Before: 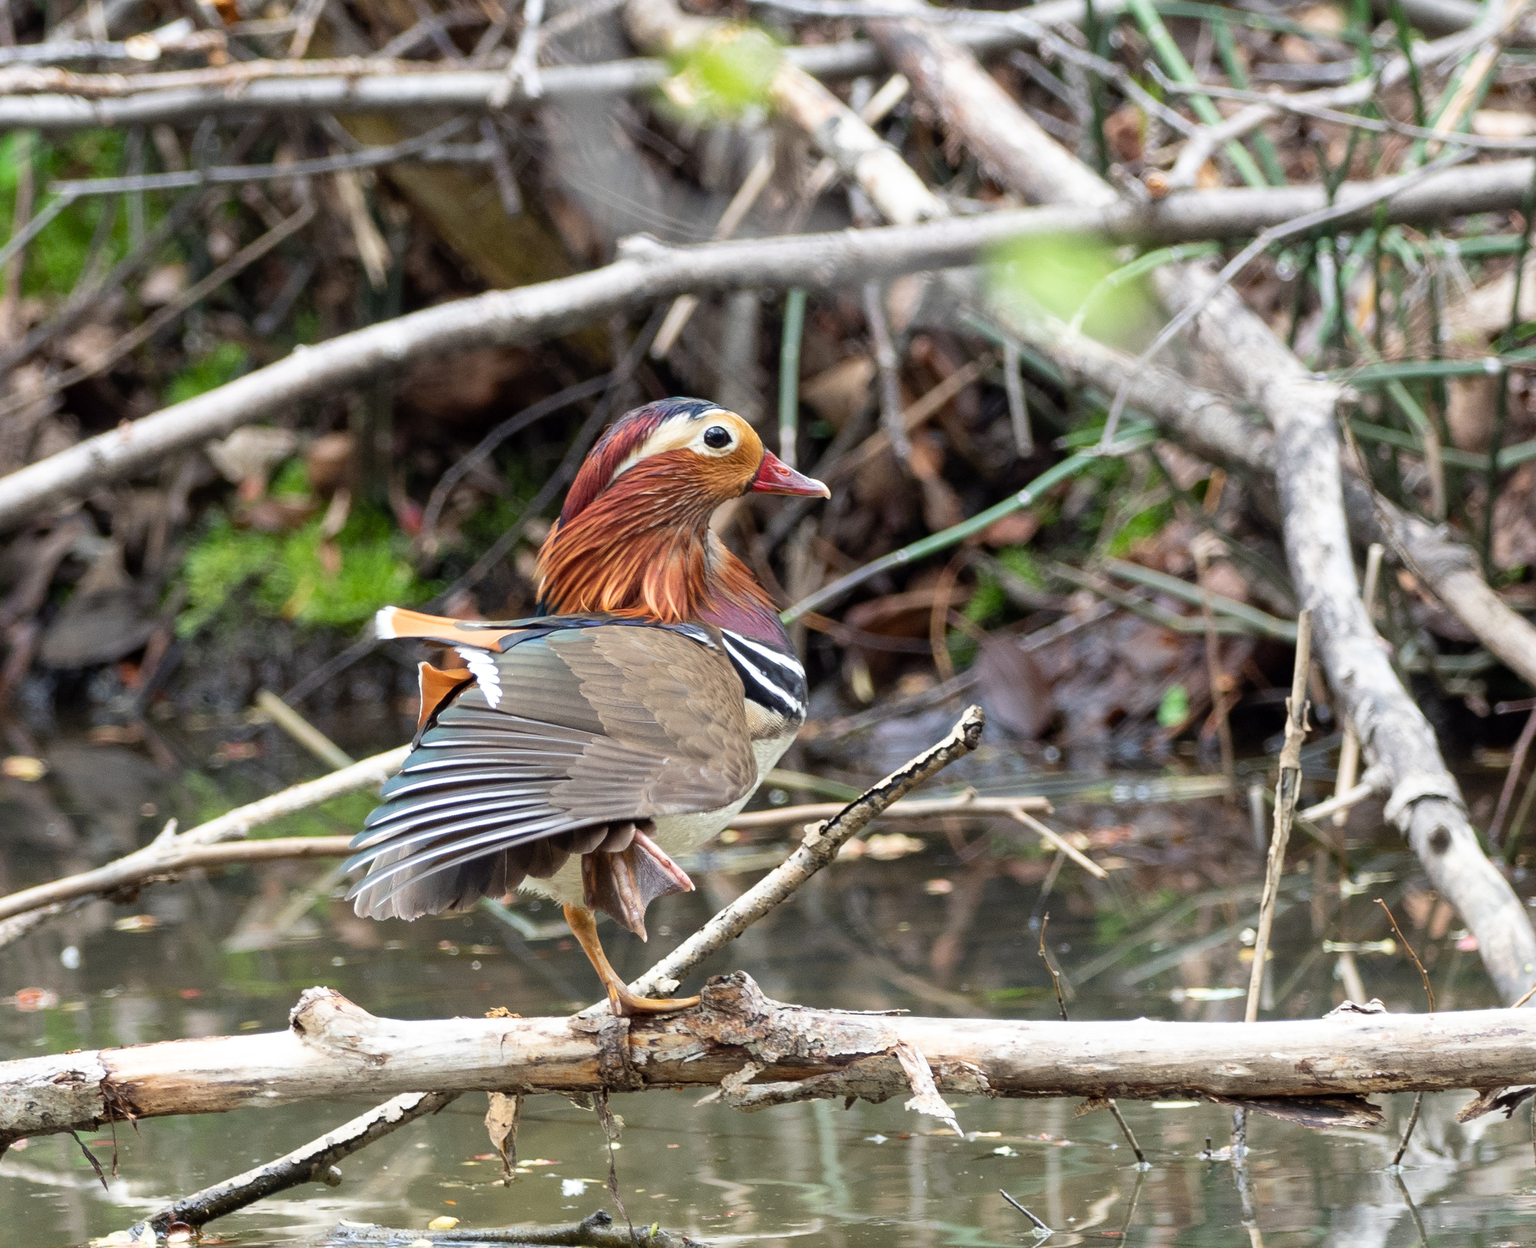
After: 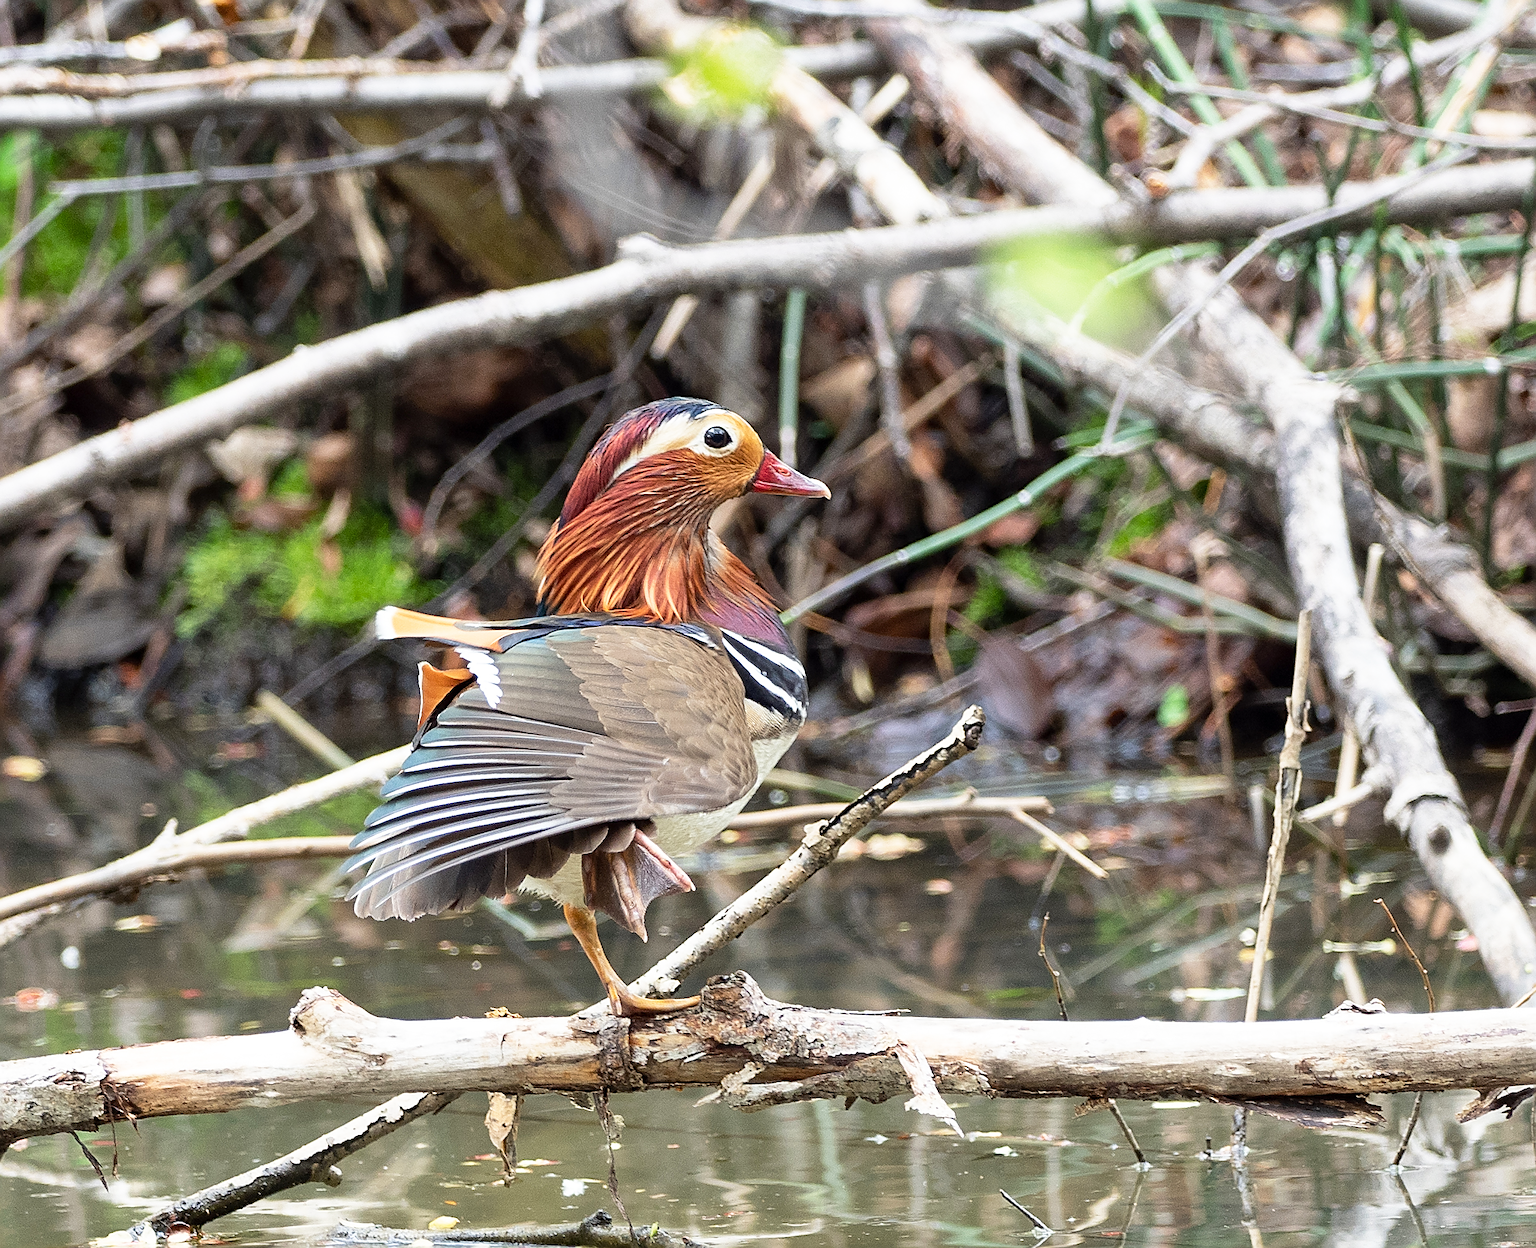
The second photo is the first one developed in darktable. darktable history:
base curve: curves: ch0 [(0, 0) (0.666, 0.806) (1, 1)], preserve colors none
sharpen: radius 1.364, amount 1.263, threshold 0.742
